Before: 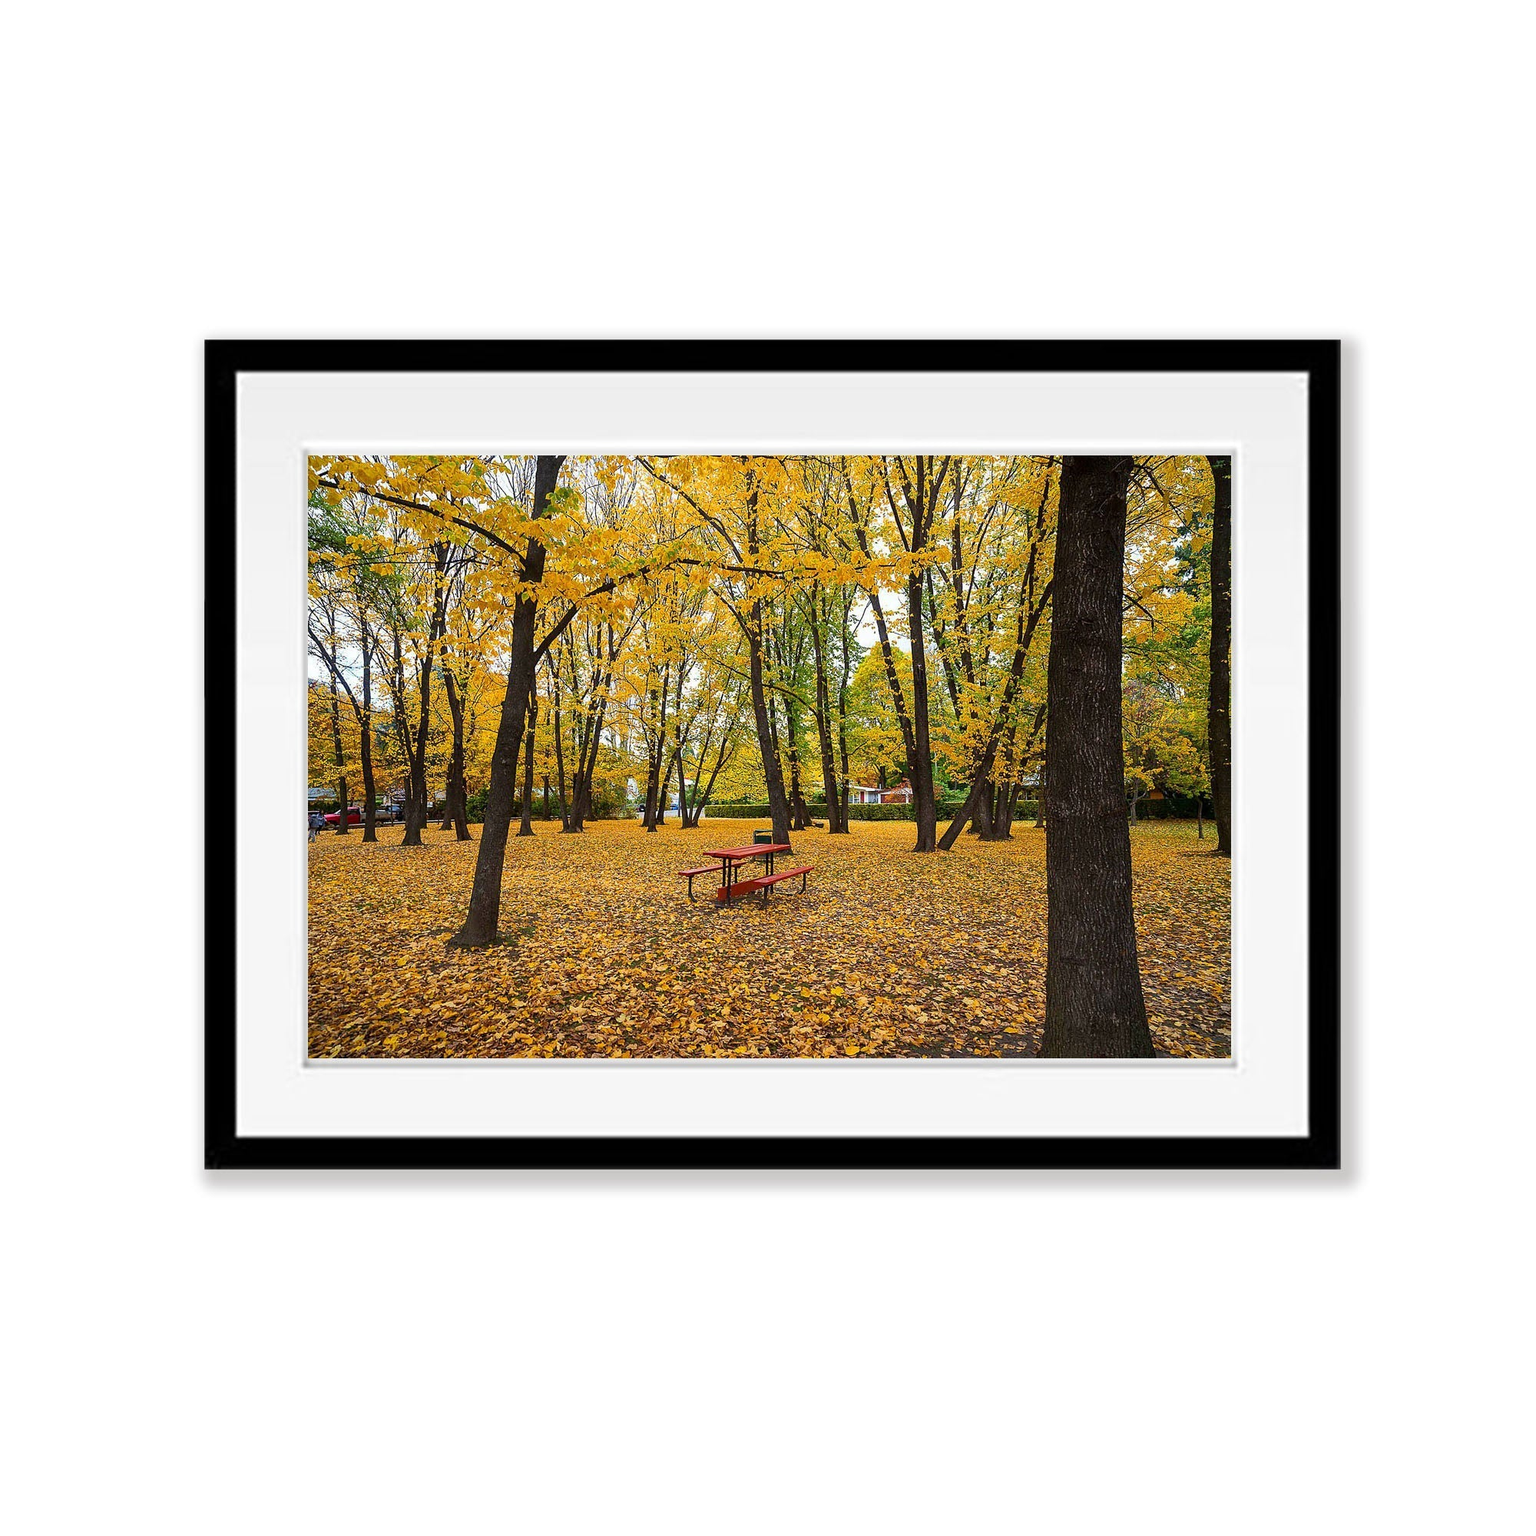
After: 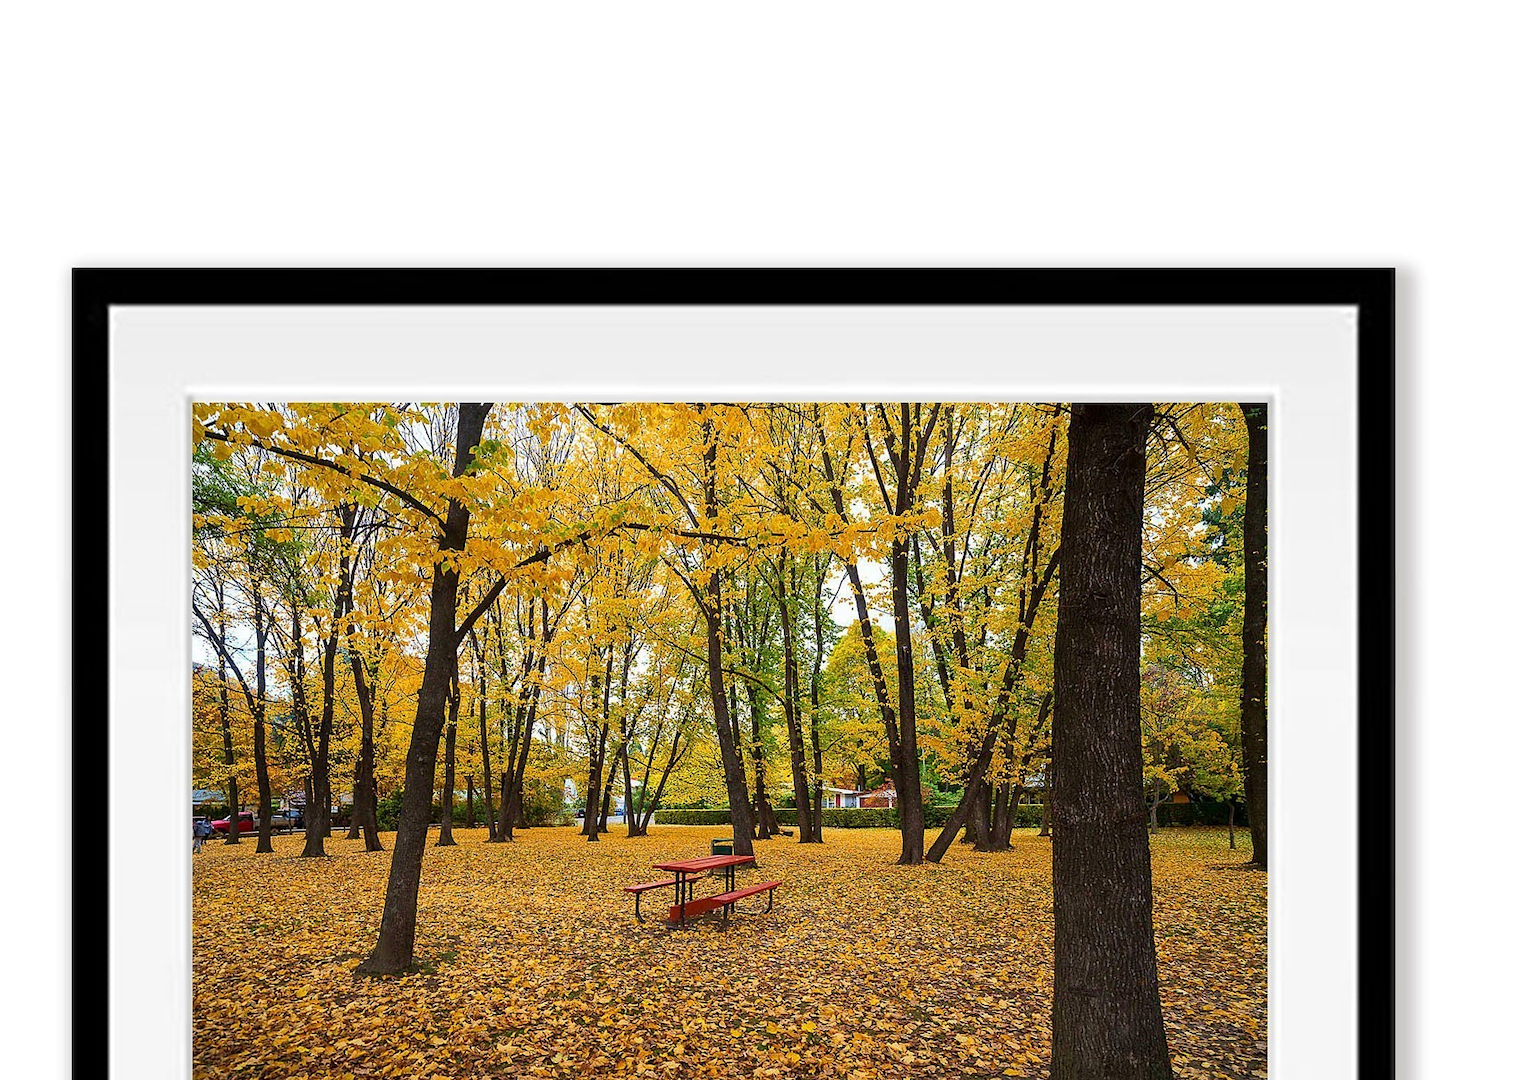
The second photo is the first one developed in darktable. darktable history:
velvia: on, module defaults
crop and rotate: left 9.307%, top 7.167%, right 4.841%, bottom 32.412%
